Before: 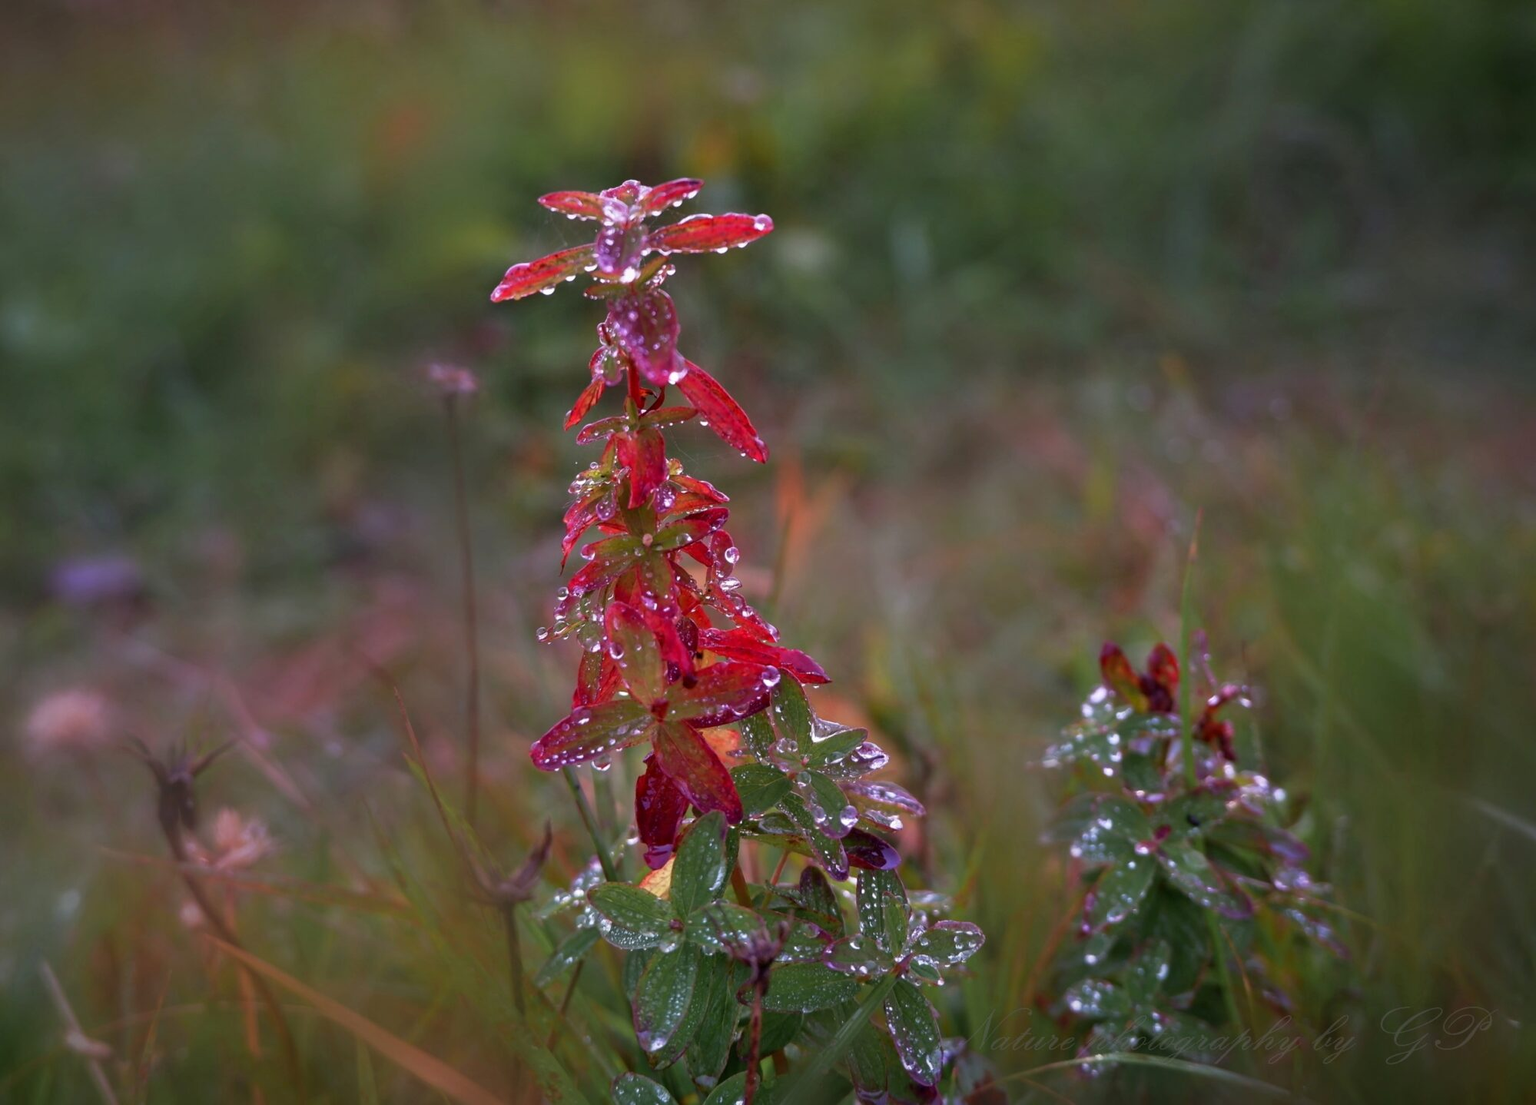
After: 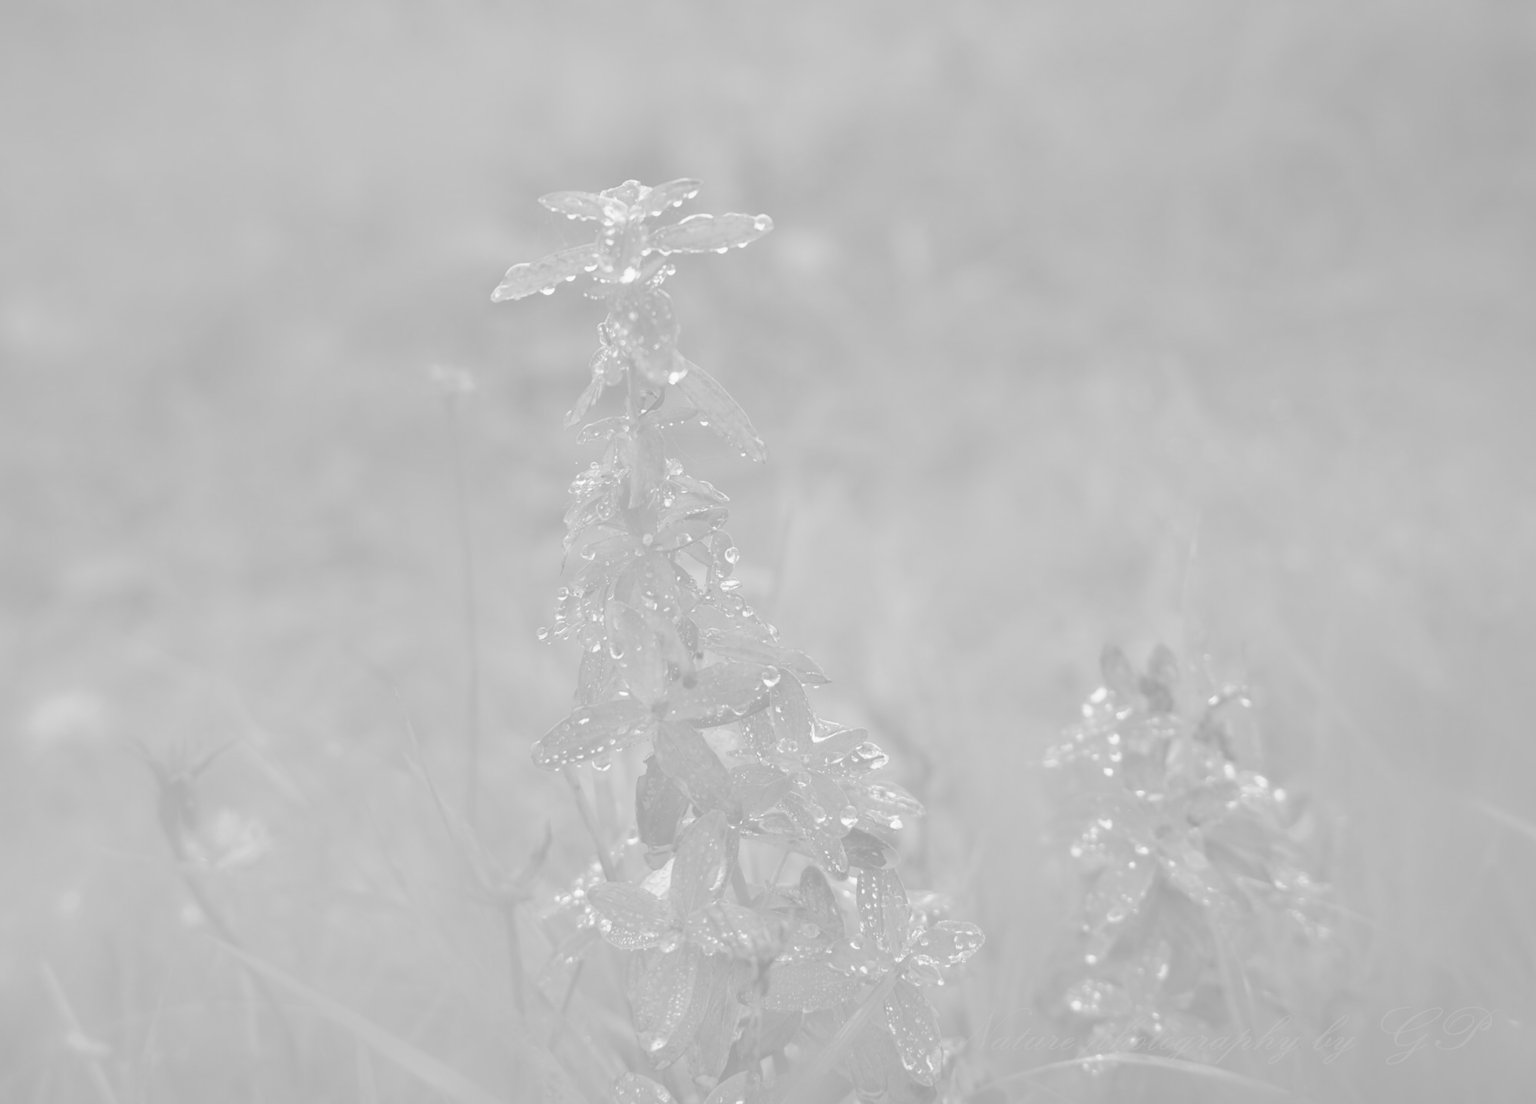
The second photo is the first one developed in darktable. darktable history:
colorize: hue 331.2°, saturation 75%, source mix 30.28%, lightness 70.52%, version 1
exposure: exposure 0.507 EV, compensate highlight preservation false
tone equalizer: on, module defaults
monochrome: a 73.58, b 64.21
